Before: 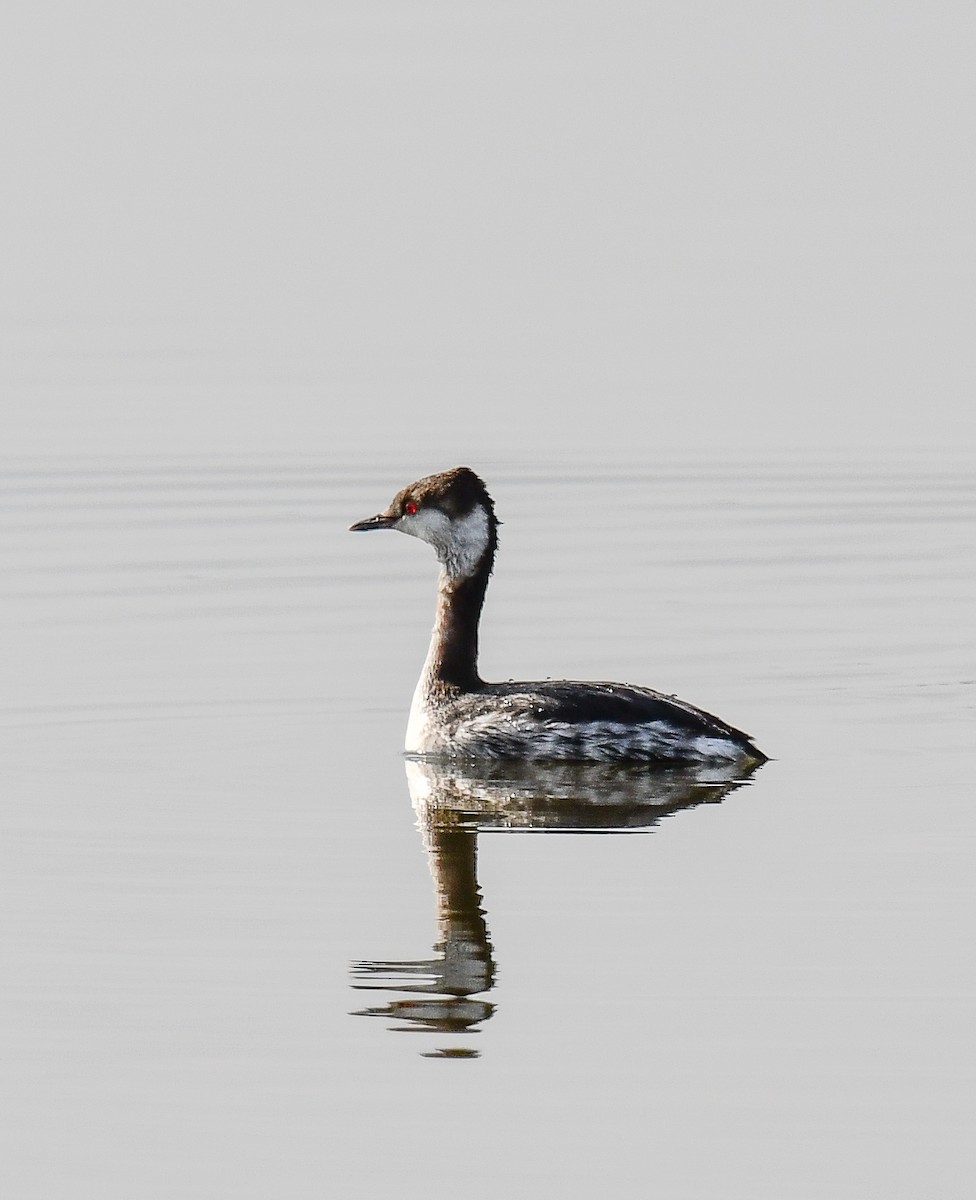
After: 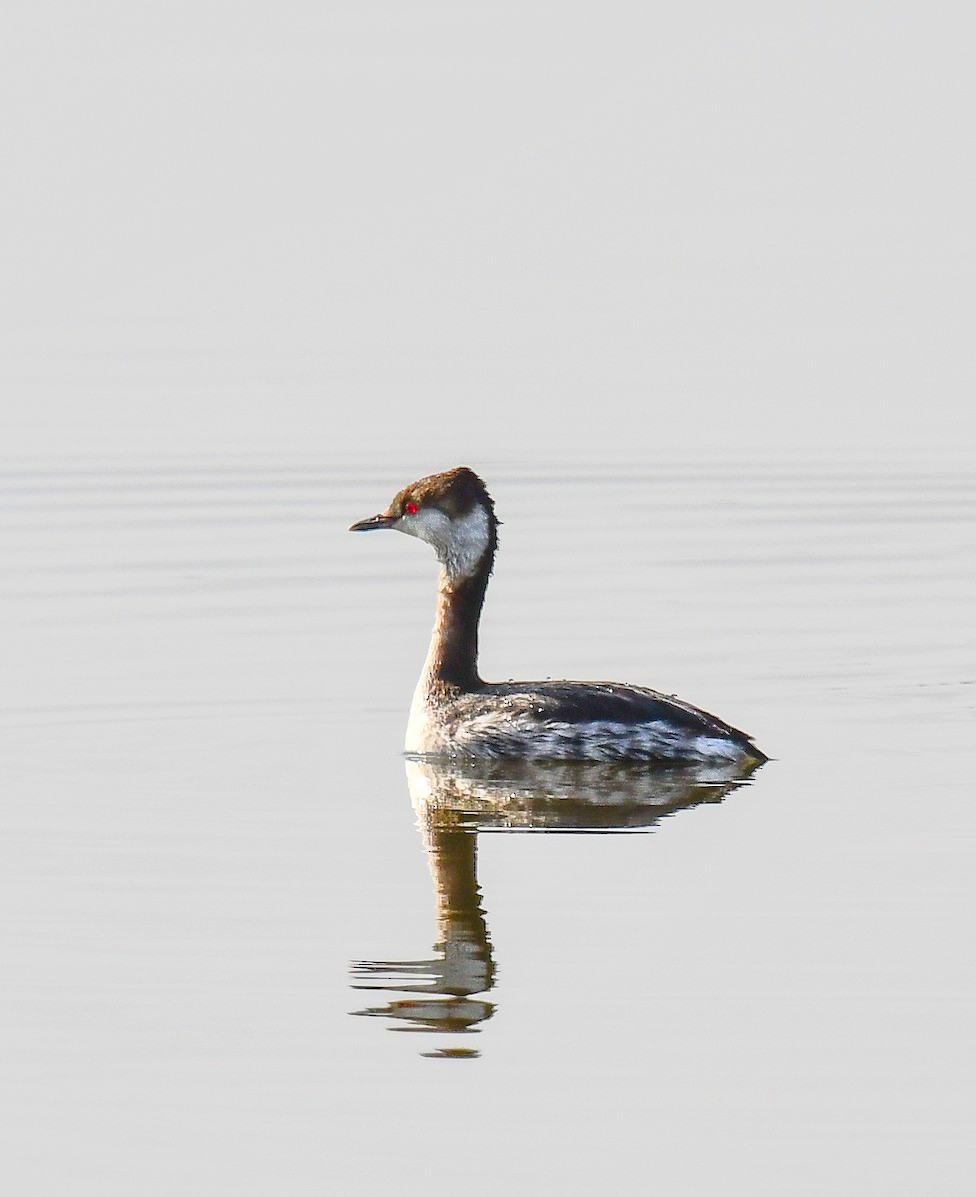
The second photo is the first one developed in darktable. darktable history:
sharpen: radius 2.883, amount 0.868, threshold 47.523
crop: top 0.05%, bottom 0.098%
contrast brightness saturation: contrast 0.24, brightness 0.26, saturation 0.39
shadows and highlights: on, module defaults
